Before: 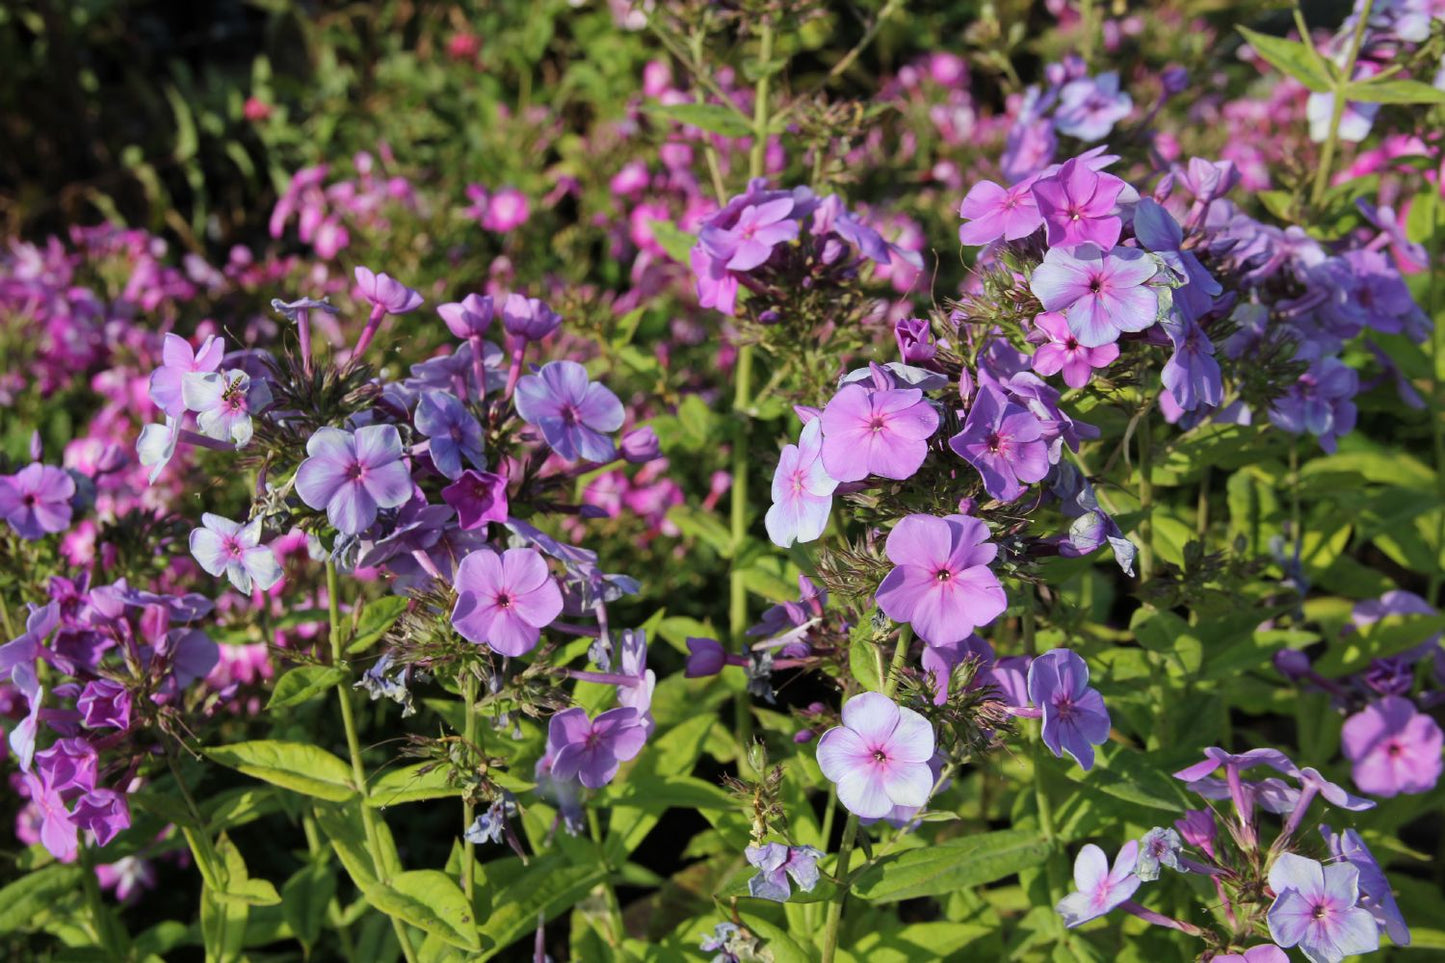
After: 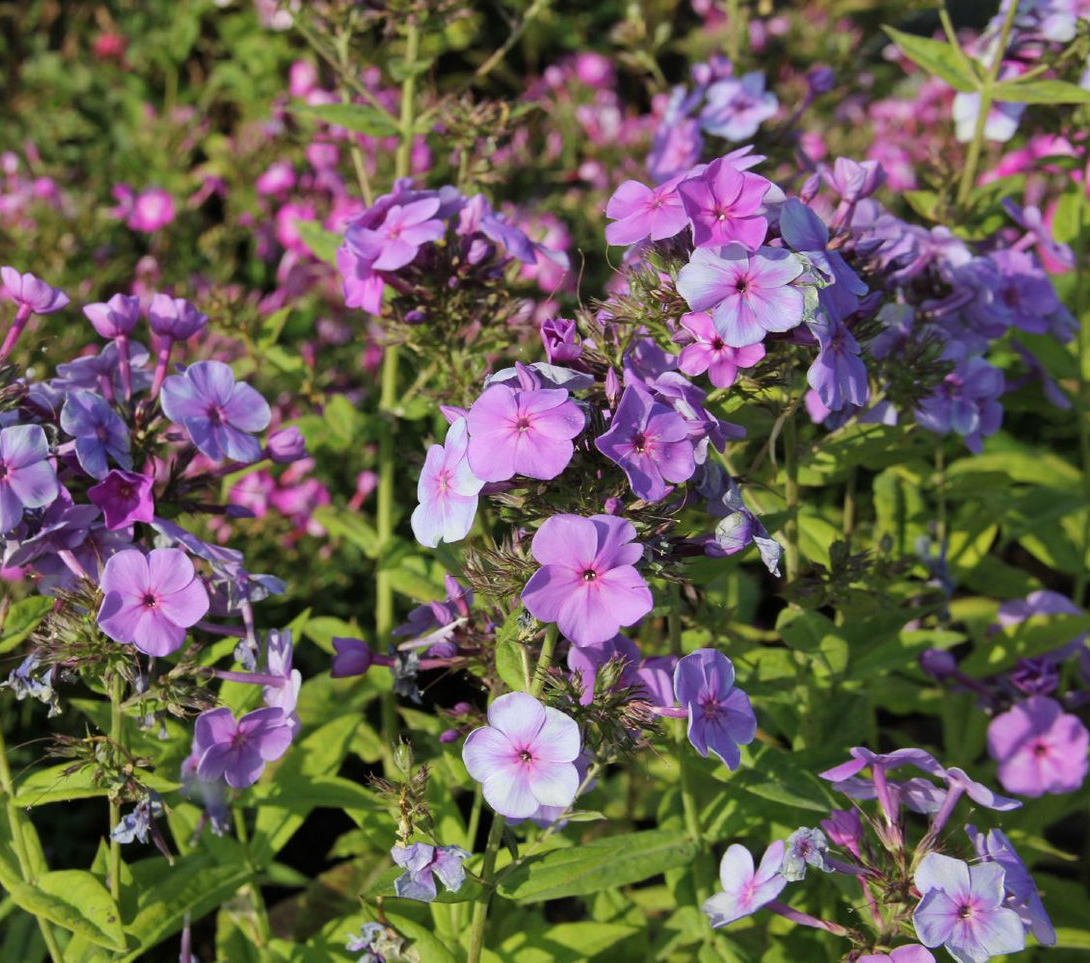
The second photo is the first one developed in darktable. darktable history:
crop and rotate: left 24.521%
